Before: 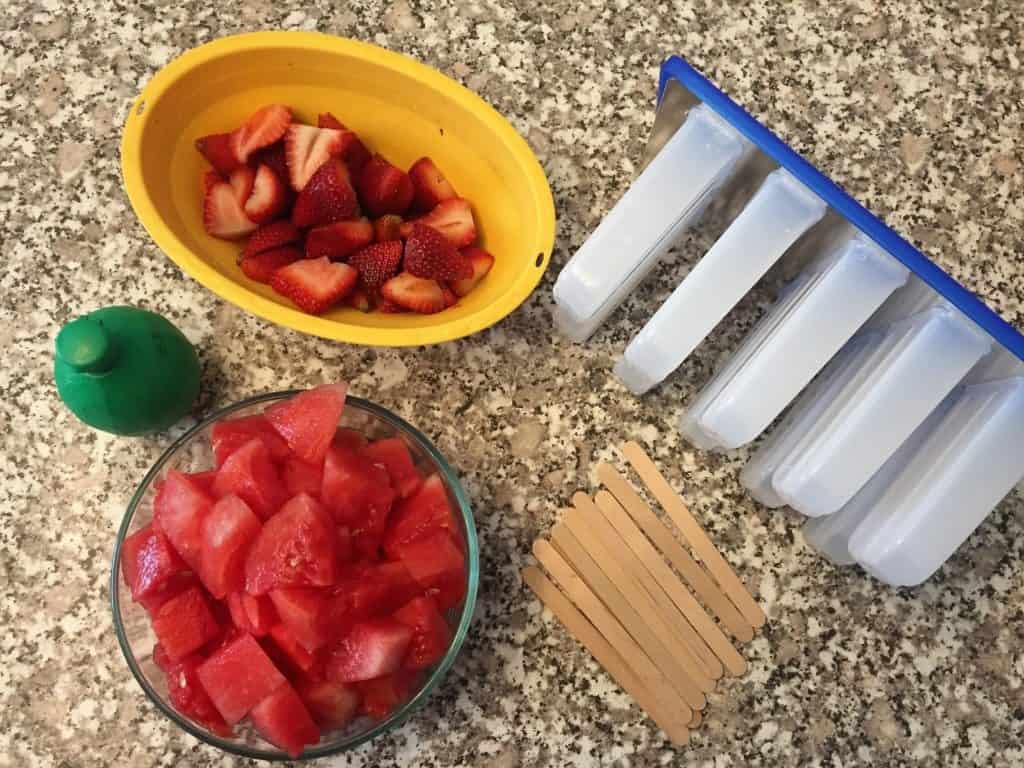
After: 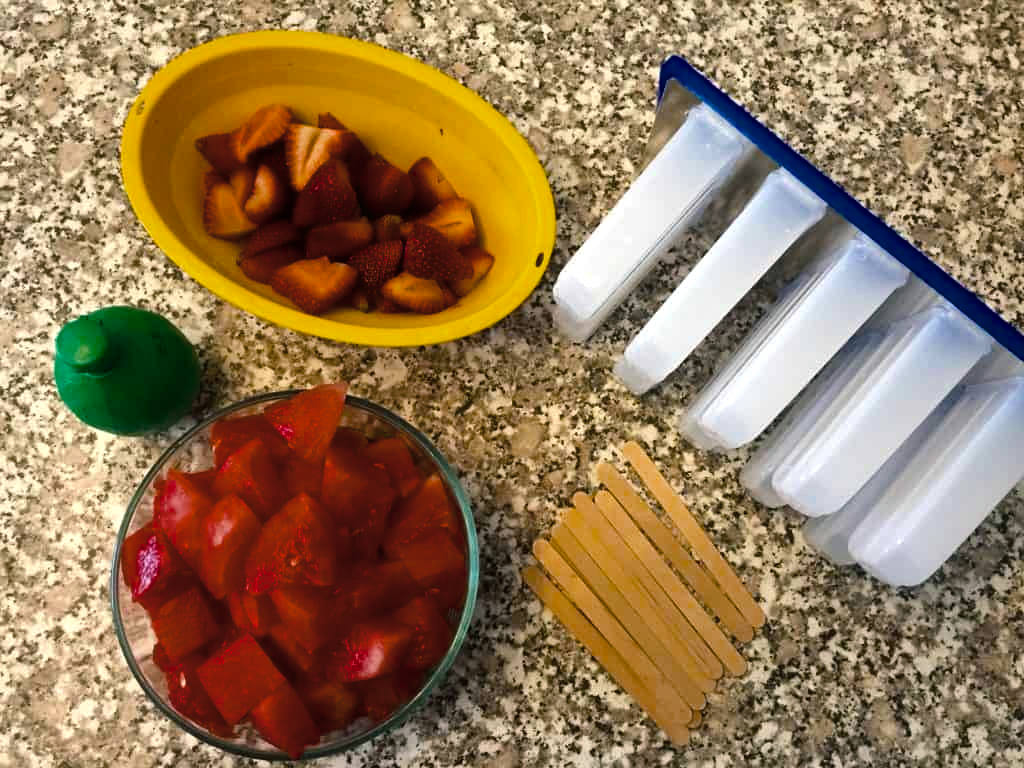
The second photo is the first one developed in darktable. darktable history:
color correction: highlights b* -0.059, saturation 0.772
tone equalizer: edges refinement/feathering 500, mask exposure compensation -1.57 EV, preserve details no
color balance rgb: shadows lift › luminance -7.364%, shadows lift › chroma 2.231%, shadows lift › hue 163.34°, linear chroma grading › global chroma 9.931%, perceptual saturation grading › global saturation 30.424%, global vibrance 9.278%, contrast 14.365%, saturation formula JzAzBz (2021)
